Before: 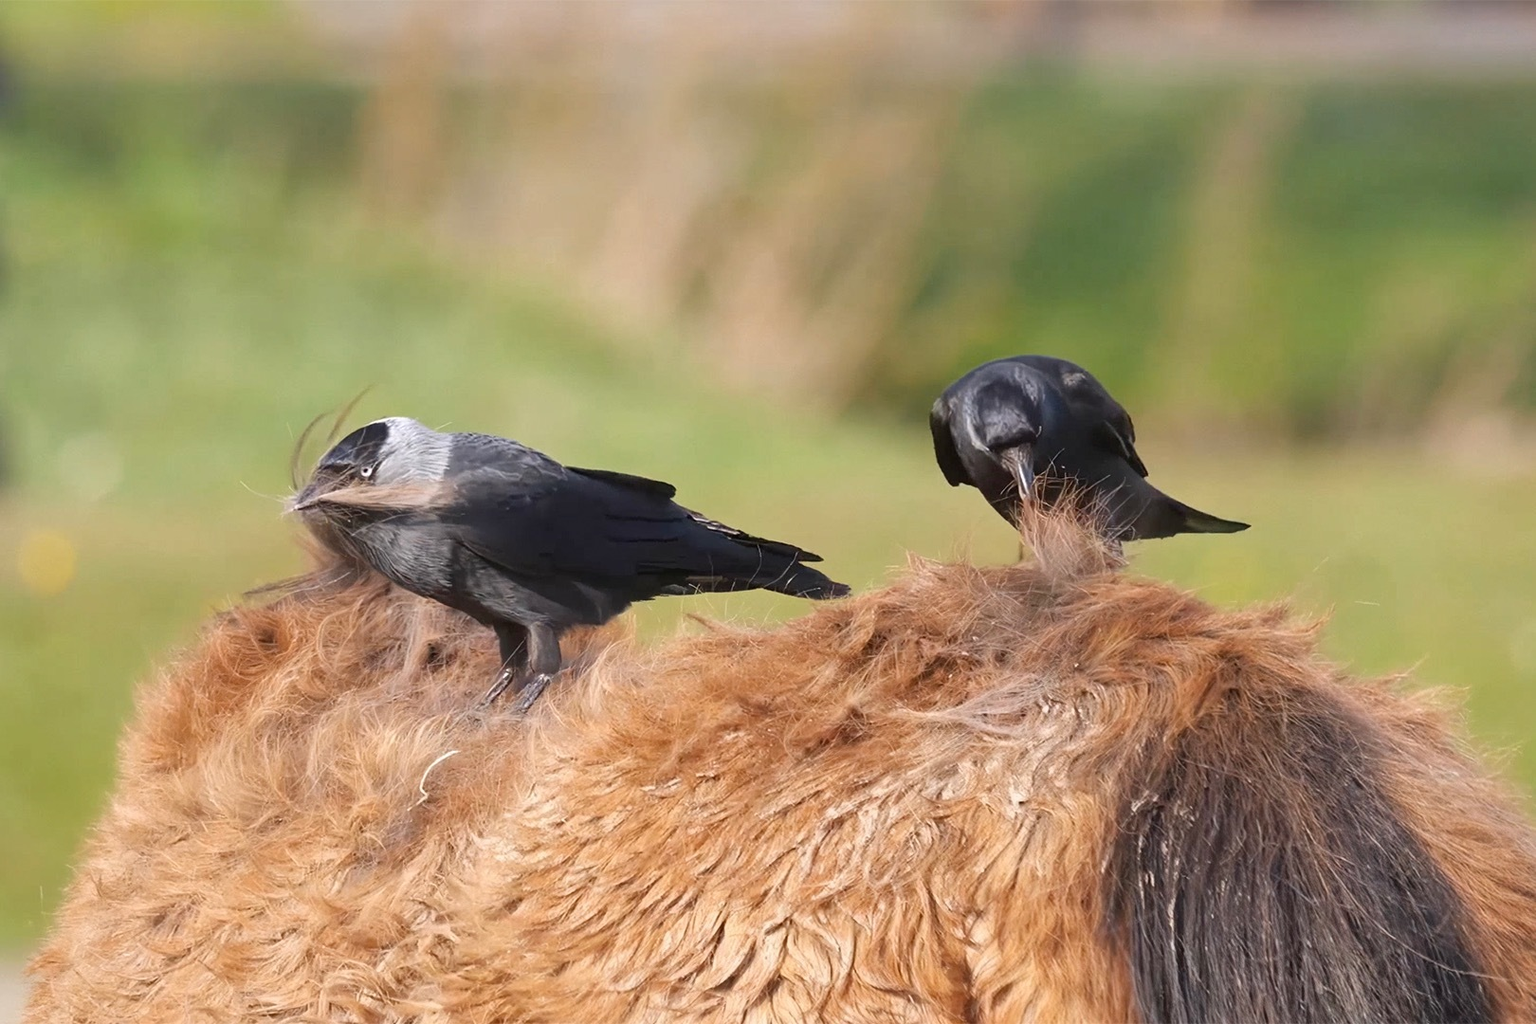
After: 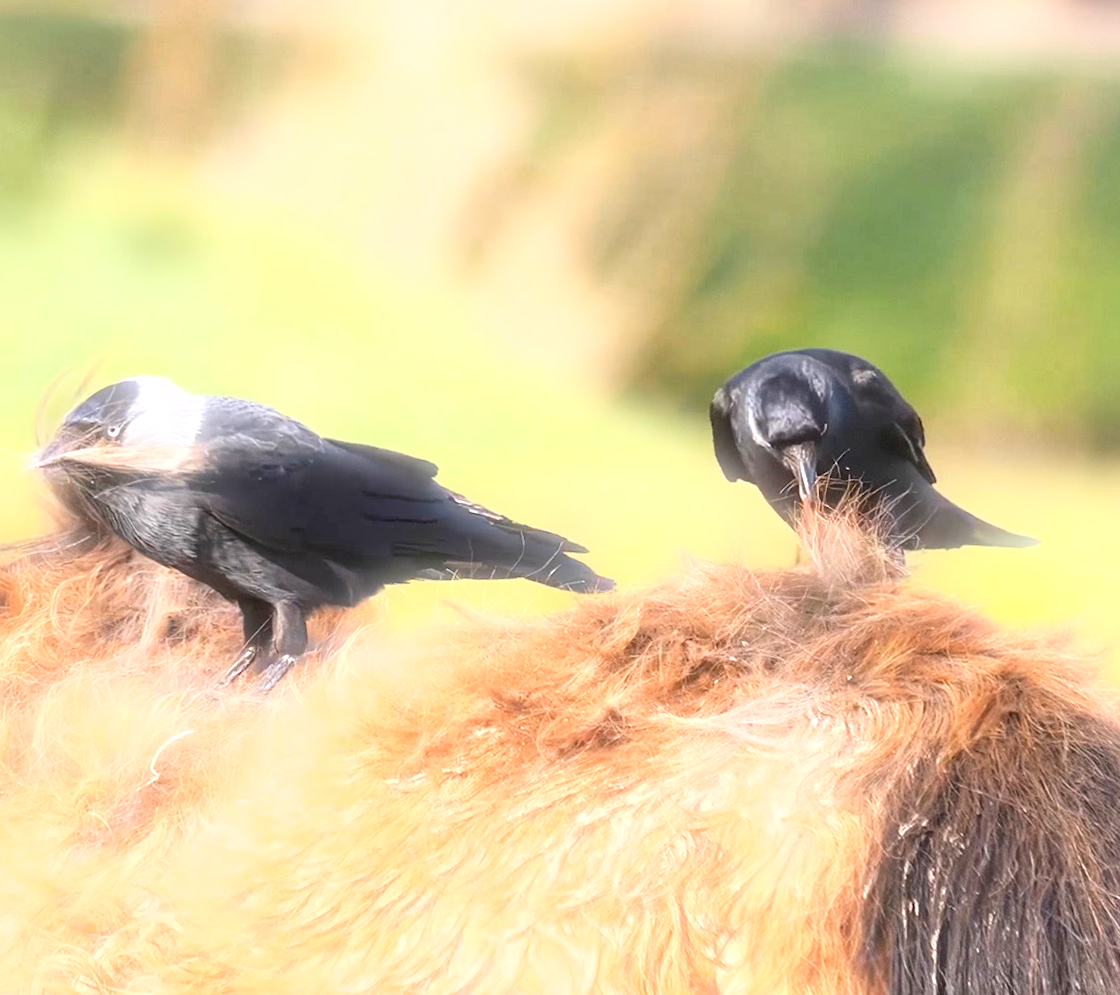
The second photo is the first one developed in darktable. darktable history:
bloom: size 5%, threshold 95%, strength 15%
crop and rotate: angle -3.27°, left 14.277%, top 0.028%, right 10.766%, bottom 0.028%
exposure: black level correction 0, exposure 0.95 EV, compensate exposure bias true, compensate highlight preservation false
